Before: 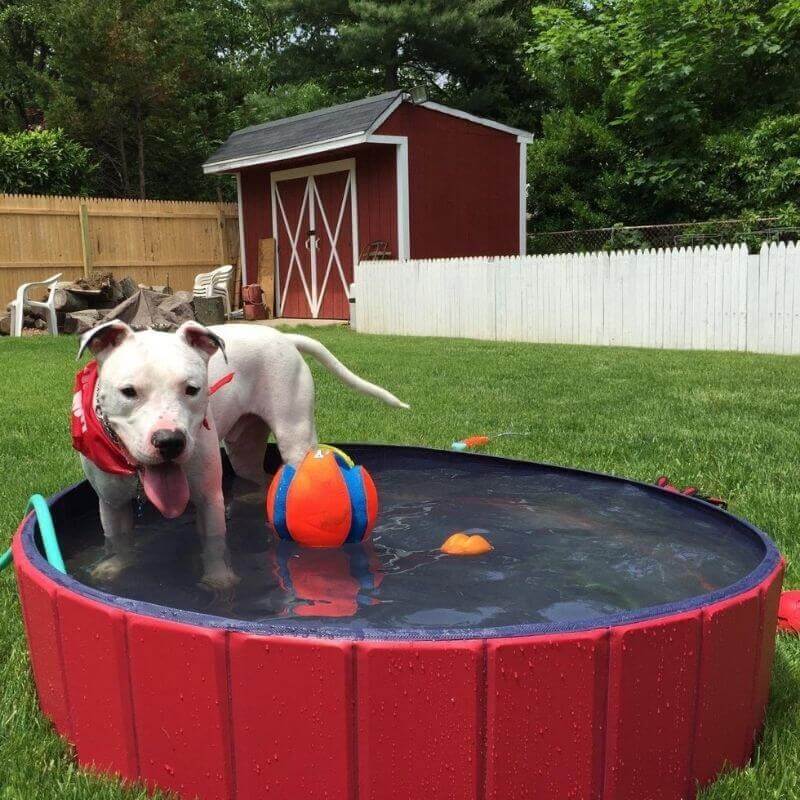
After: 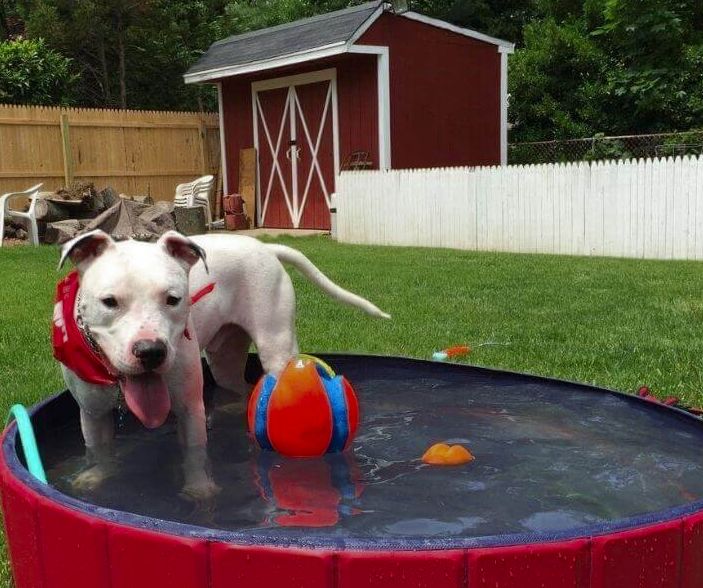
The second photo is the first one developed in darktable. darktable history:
crop and rotate: left 2.425%, top 11.305%, right 9.6%, bottom 15.08%
color zones: curves: ch0 [(0.27, 0.396) (0.563, 0.504) (0.75, 0.5) (0.787, 0.307)]
